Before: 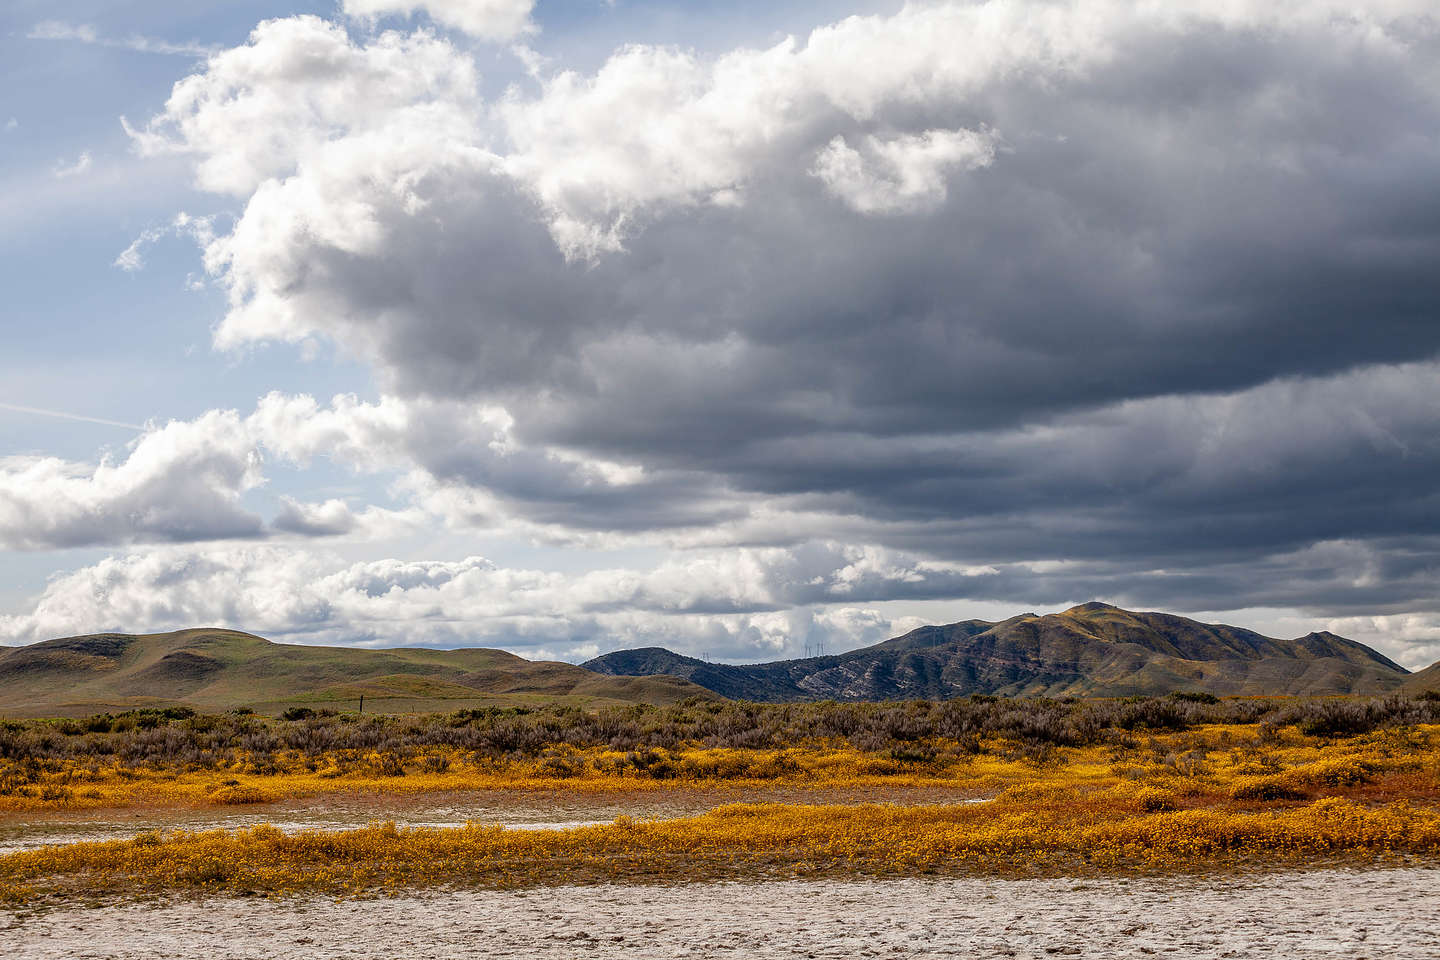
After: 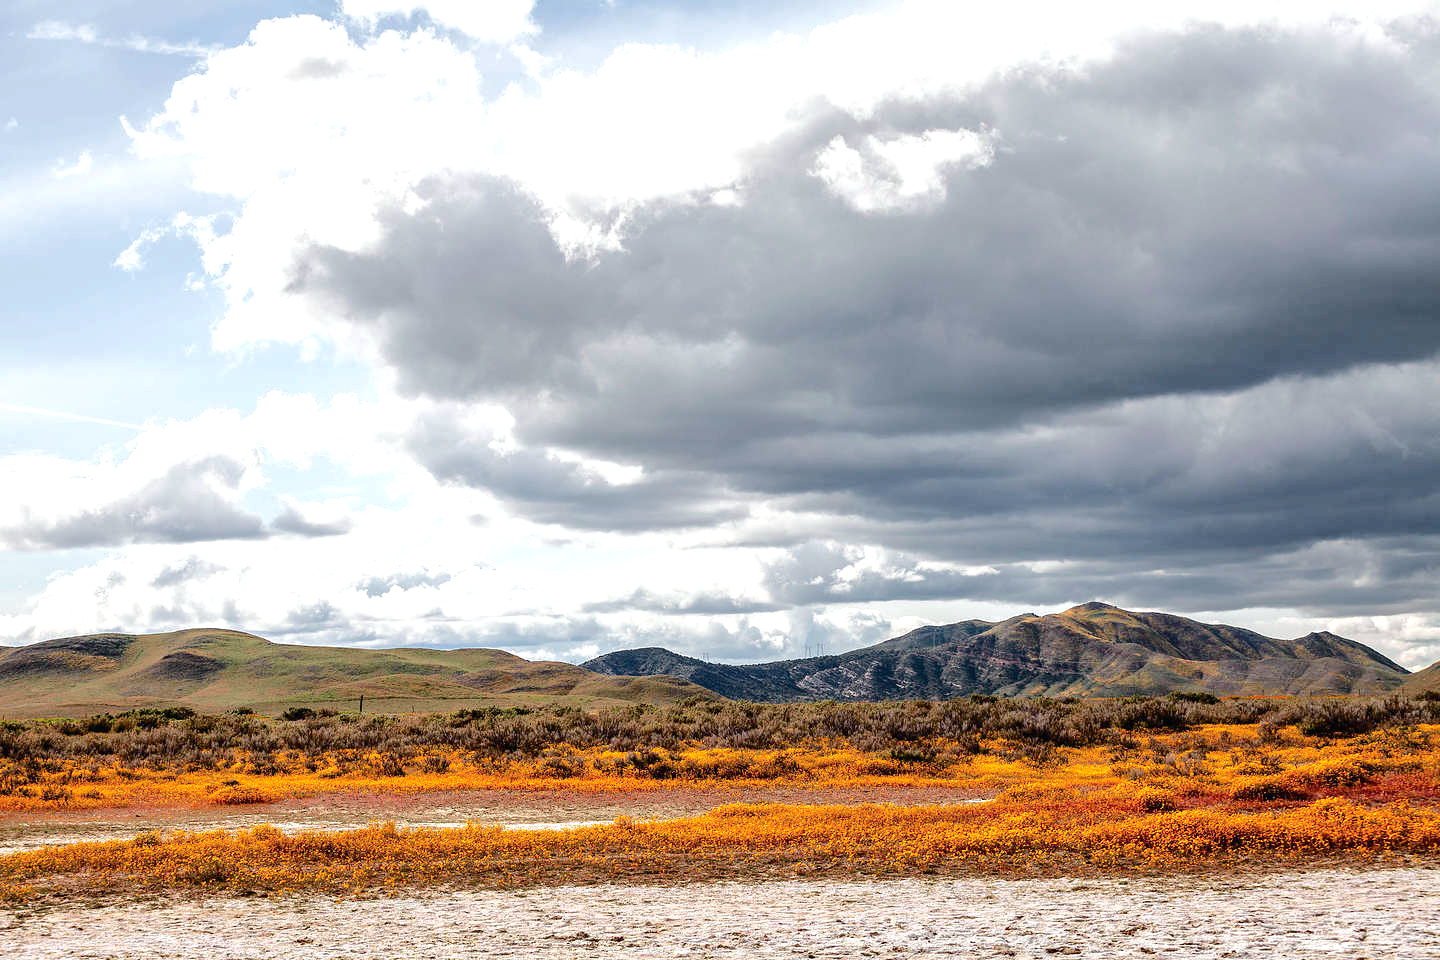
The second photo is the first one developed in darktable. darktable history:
exposure: exposure 0.758 EV, compensate highlight preservation false
tone curve: curves: ch0 [(0, 0.003) (0.211, 0.174) (0.482, 0.519) (0.843, 0.821) (0.992, 0.971)]; ch1 [(0, 0) (0.276, 0.206) (0.393, 0.364) (0.482, 0.477) (0.506, 0.5) (0.523, 0.523) (0.572, 0.592) (0.695, 0.767) (1, 1)]; ch2 [(0, 0) (0.438, 0.456) (0.498, 0.497) (0.536, 0.527) (0.562, 0.584) (0.619, 0.602) (0.698, 0.698) (1, 1)], color space Lab, independent channels, preserve colors none
